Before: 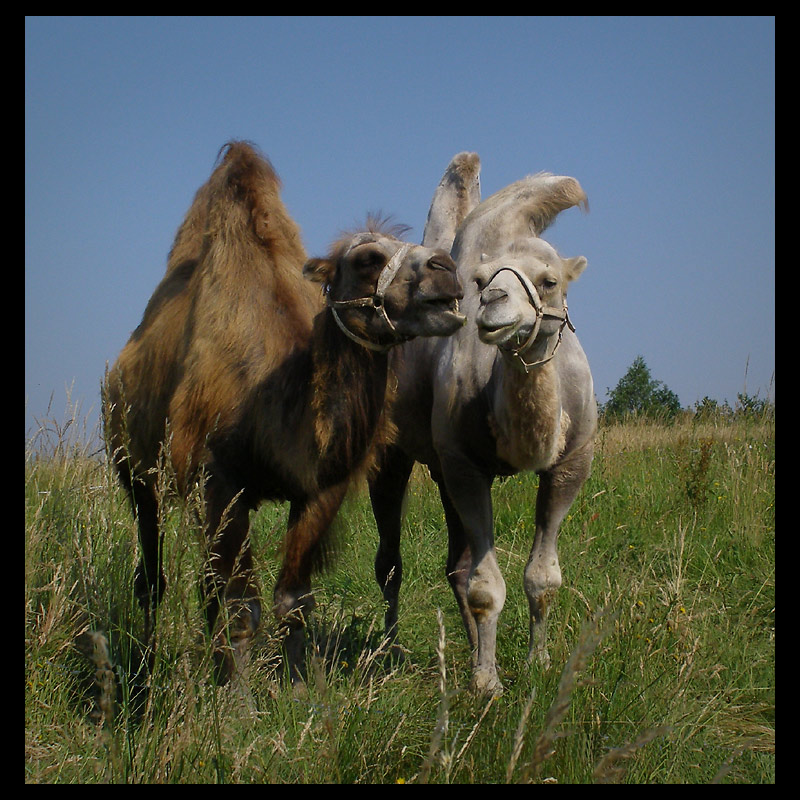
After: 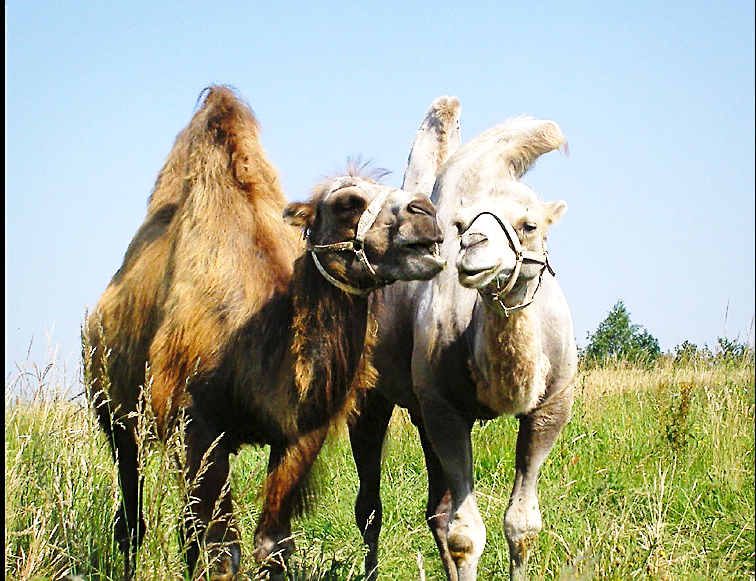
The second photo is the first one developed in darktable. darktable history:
base curve: curves: ch0 [(0, 0) (0.028, 0.03) (0.121, 0.232) (0.46, 0.748) (0.859, 0.968) (1, 1)], preserve colors none
crop: left 2.502%, top 7.005%, right 2.97%, bottom 20.328%
exposure: black level correction 0, exposure 1.107 EV, compensate highlight preservation false
sharpen: on, module defaults
